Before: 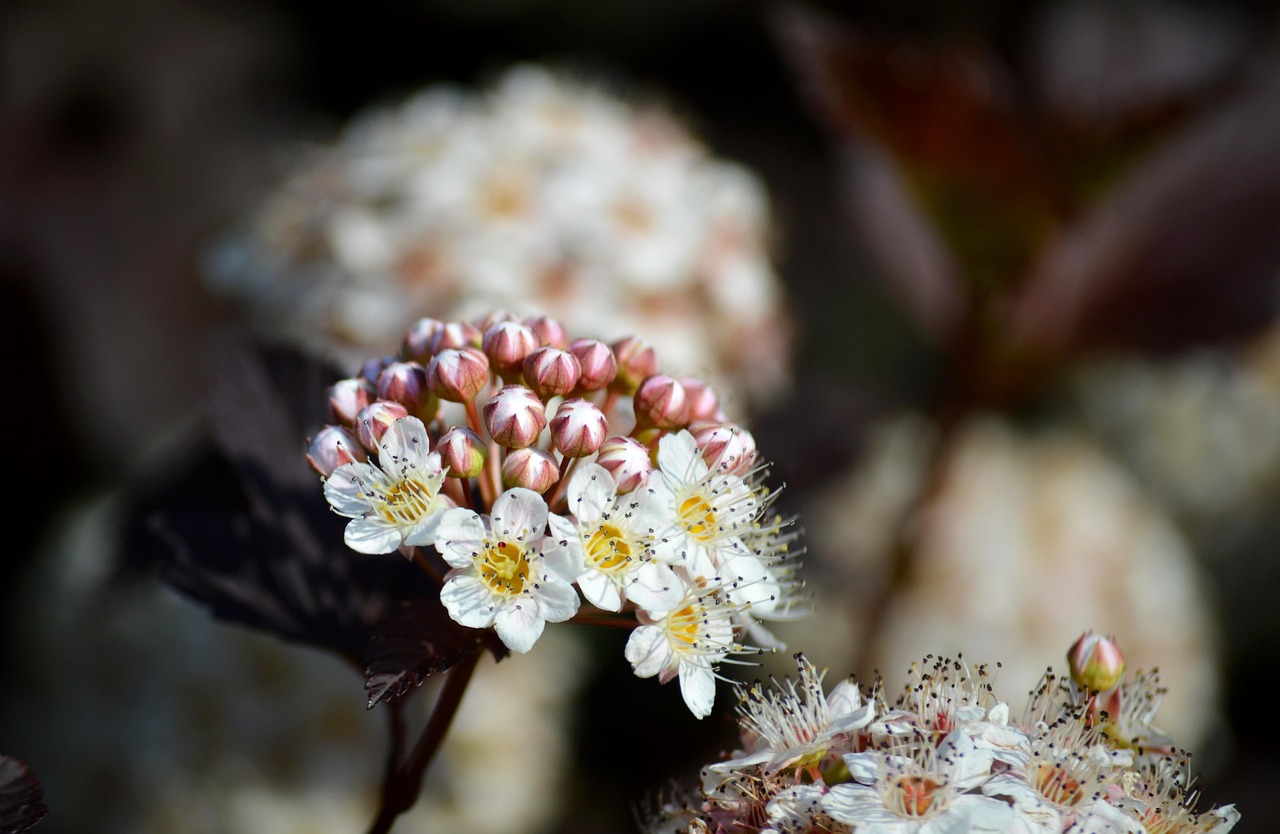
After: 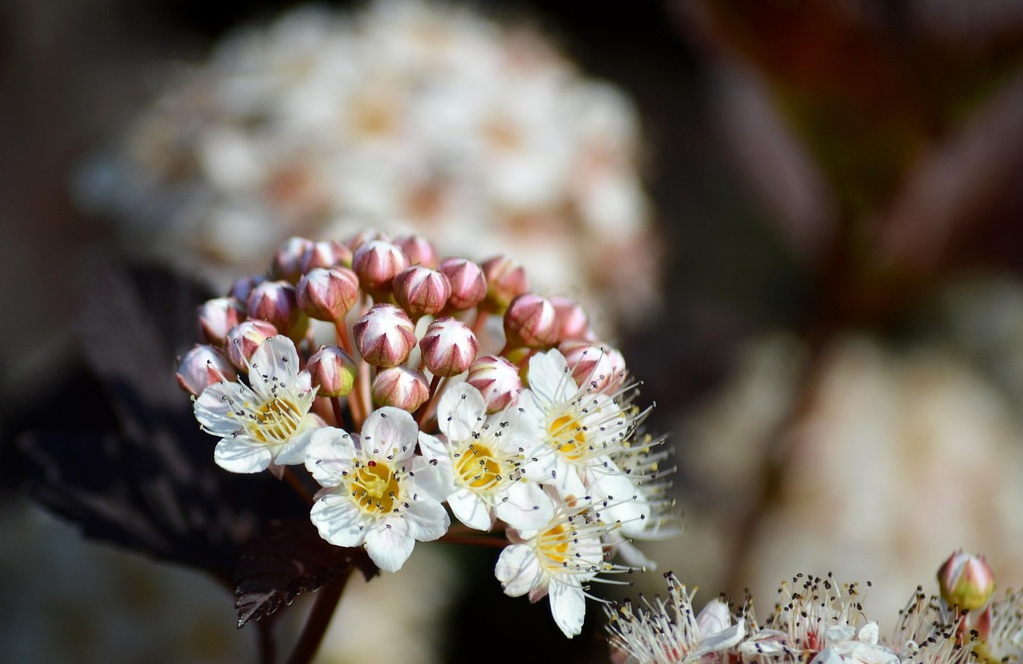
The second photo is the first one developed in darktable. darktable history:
crop and rotate: left 10.16%, top 9.826%, right 9.87%, bottom 10.515%
